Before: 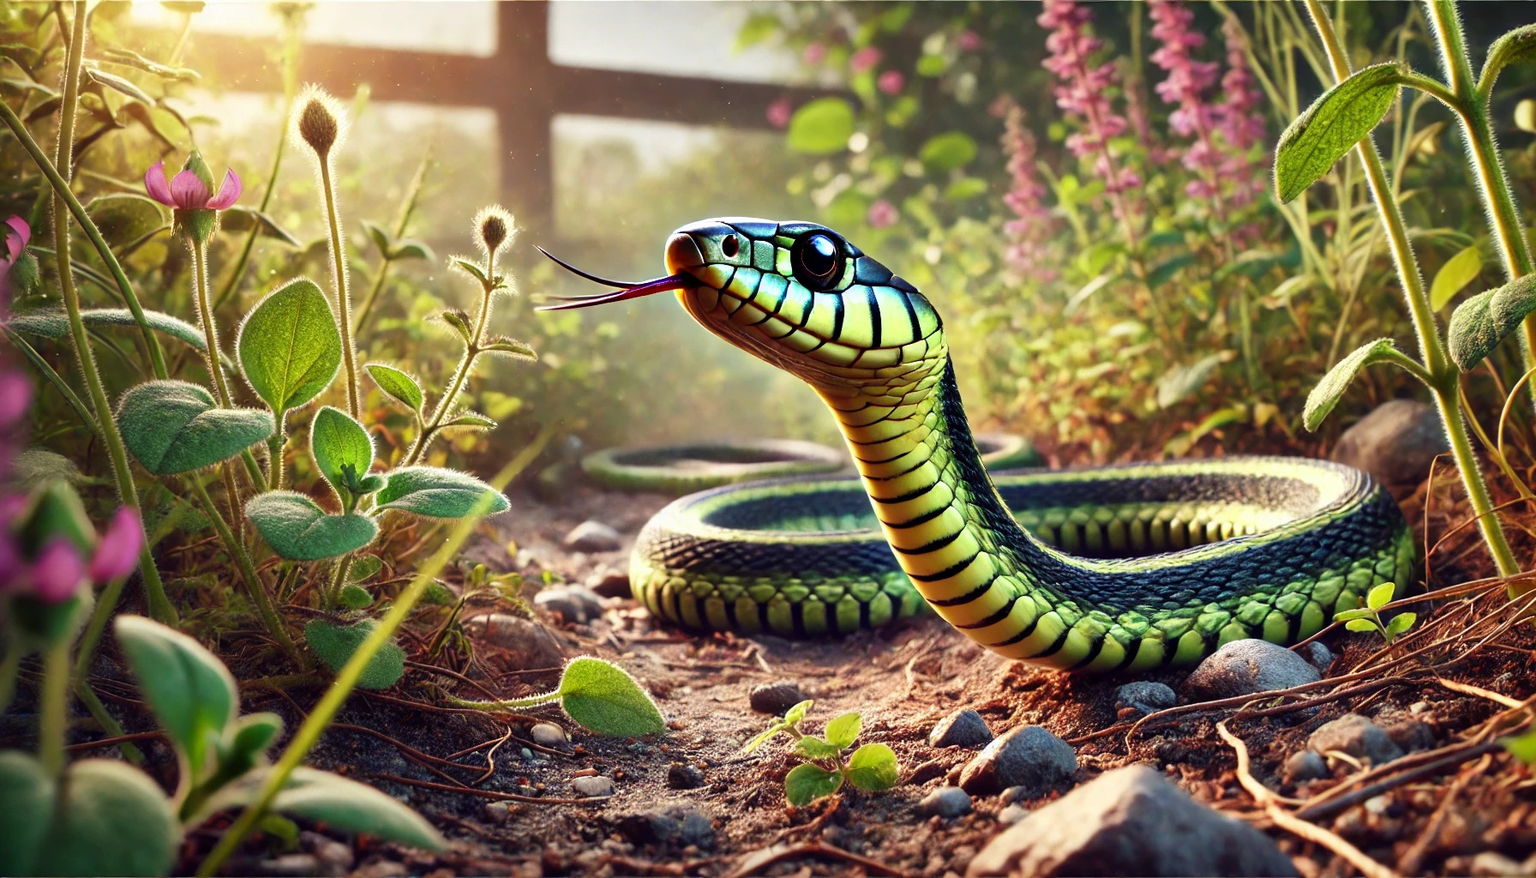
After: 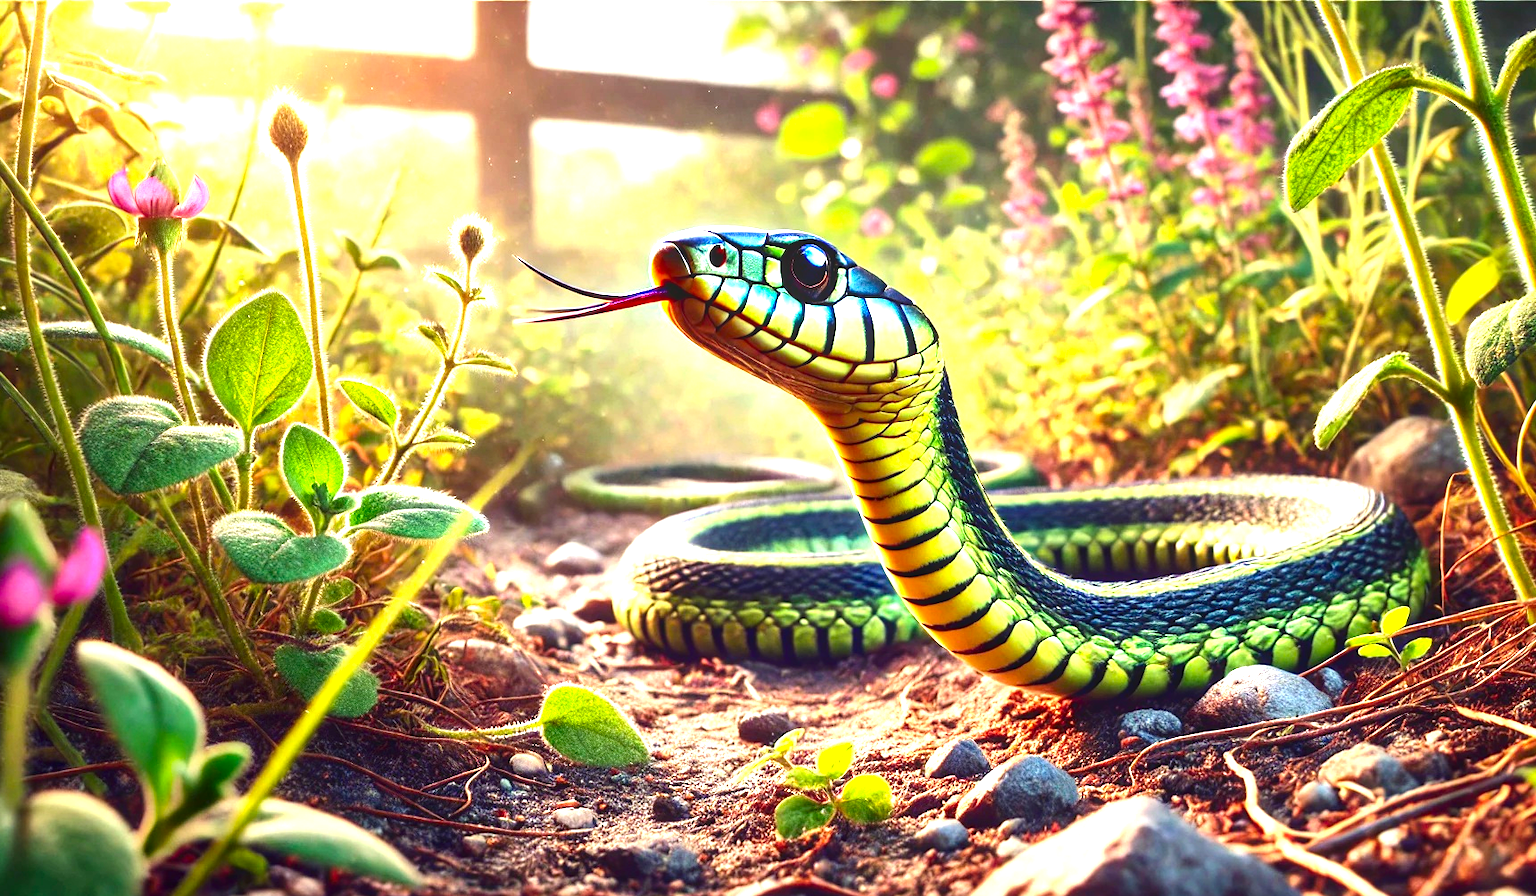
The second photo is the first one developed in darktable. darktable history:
local contrast: detail 109%
crop and rotate: left 2.727%, right 1.207%, bottom 1.93%
exposure: black level correction 0, exposure 1.368 EV, compensate highlight preservation false
contrast brightness saturation: contrast 0.123, brightness -0.118, saturation 0.198
